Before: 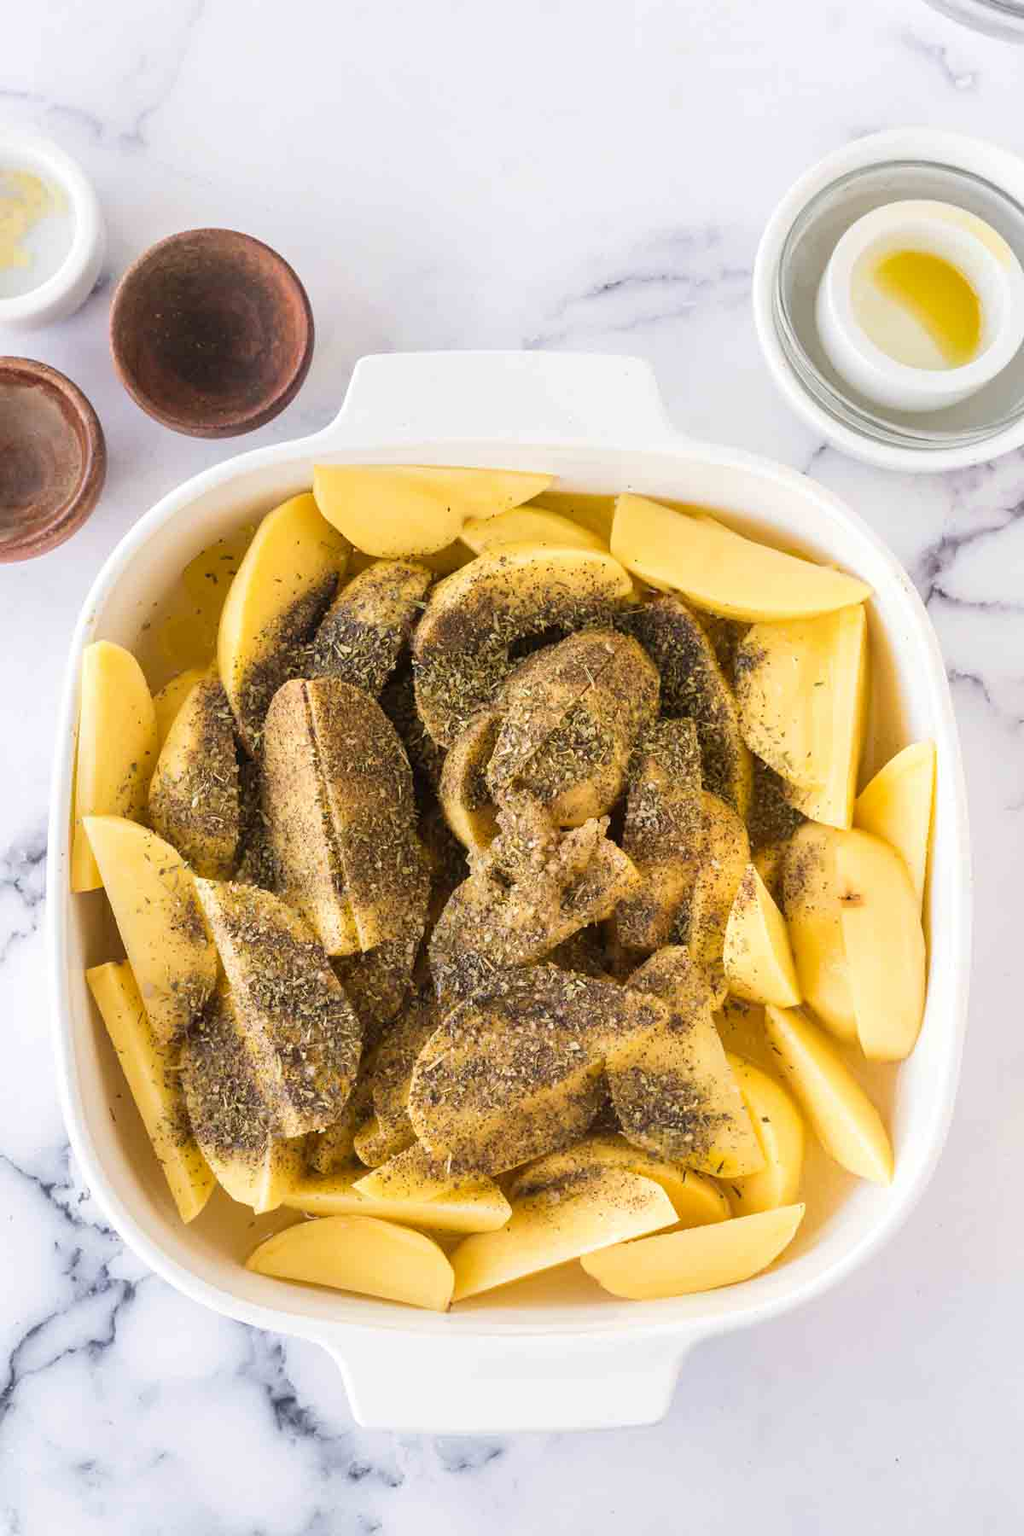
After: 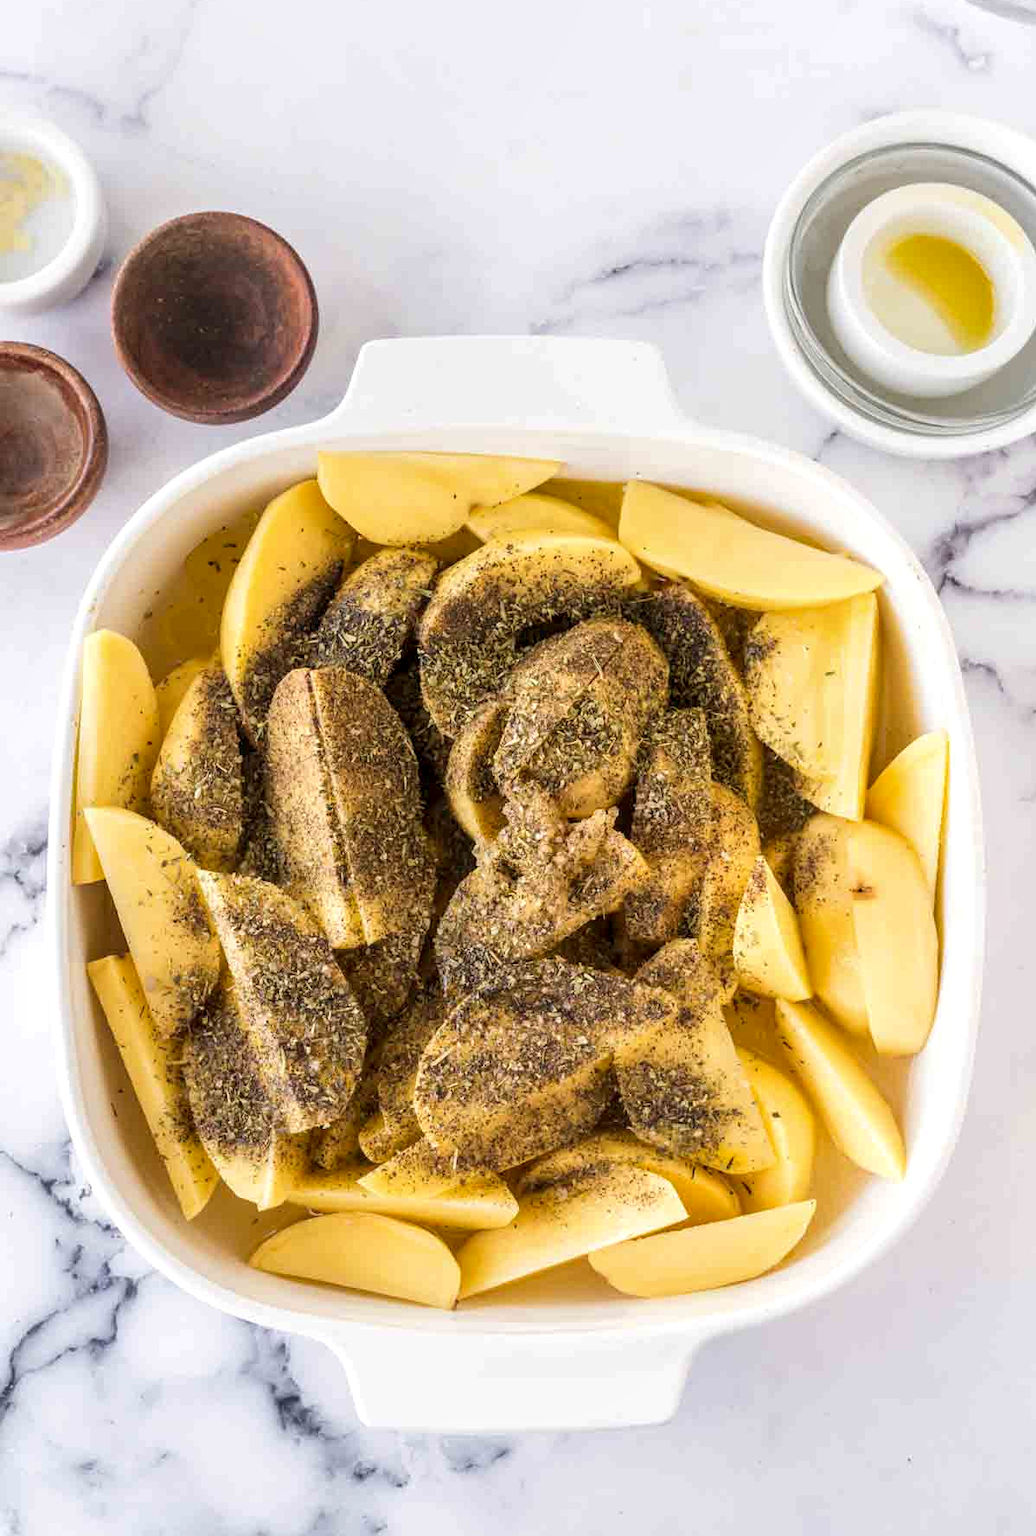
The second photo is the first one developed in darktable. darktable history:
local contrast: detail 130%
crop: top 1.332%, right 0.118%
